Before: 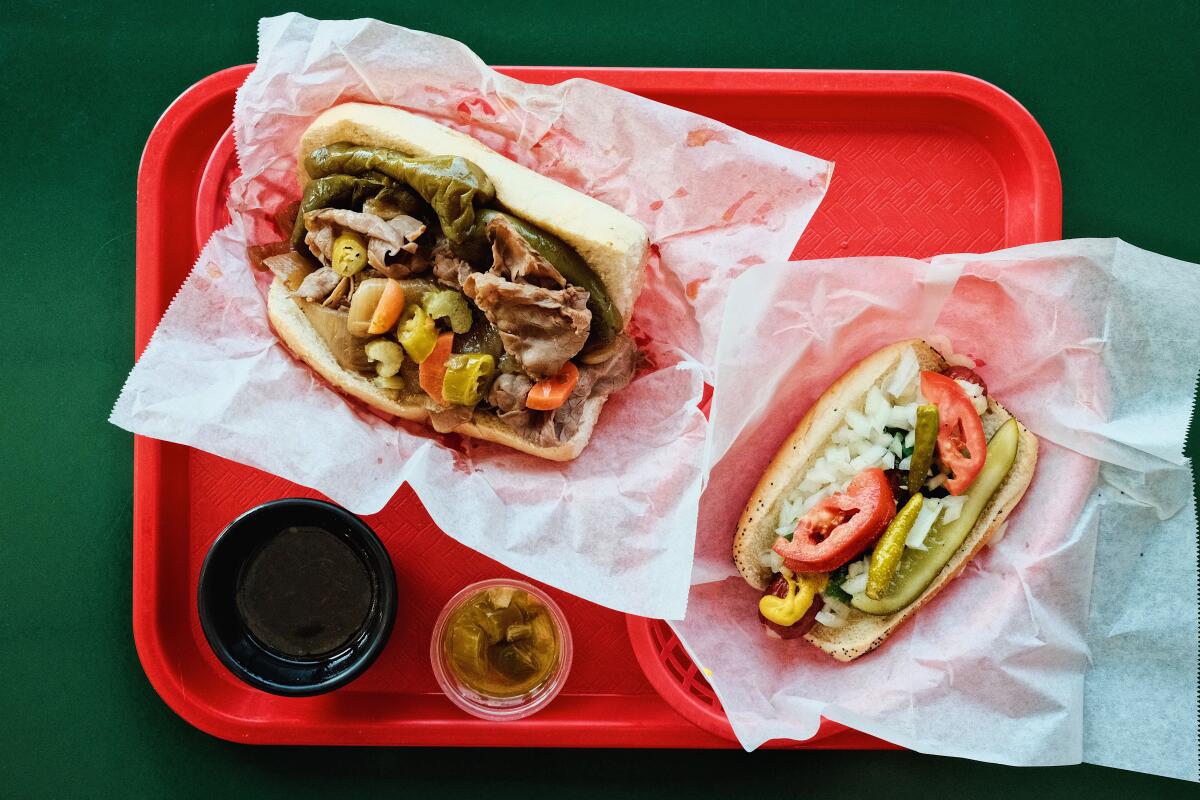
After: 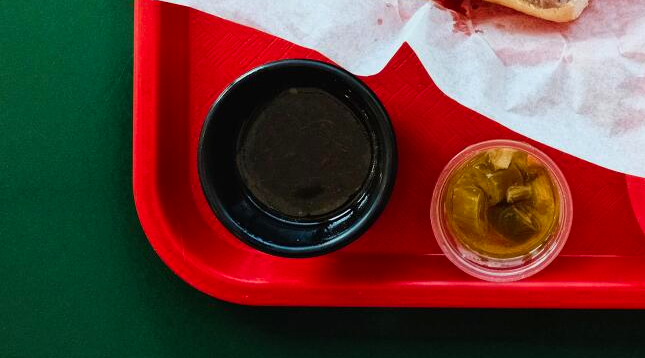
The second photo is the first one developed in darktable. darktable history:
crop and rotate: top 54.913%, right 46.227%, bottom 0.228%
contrast brightness saturation: contrast 0.037, saturation 0.157
